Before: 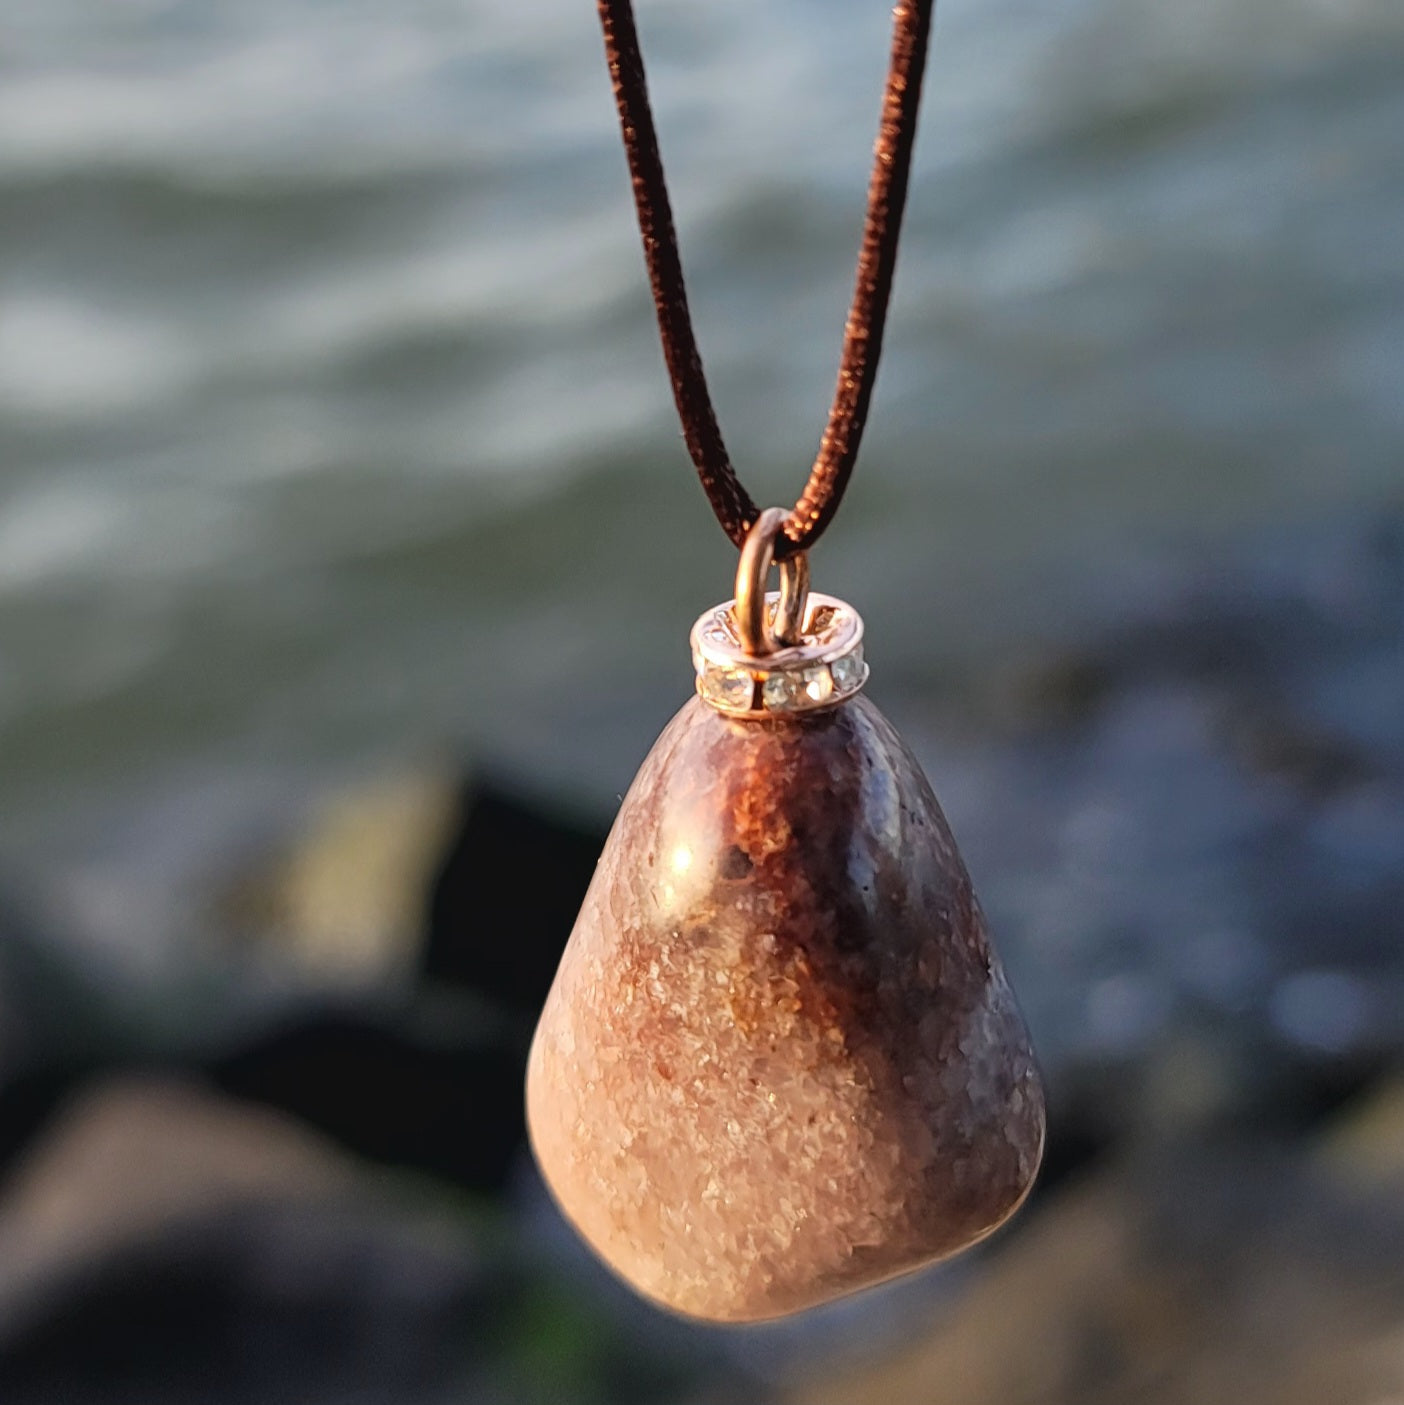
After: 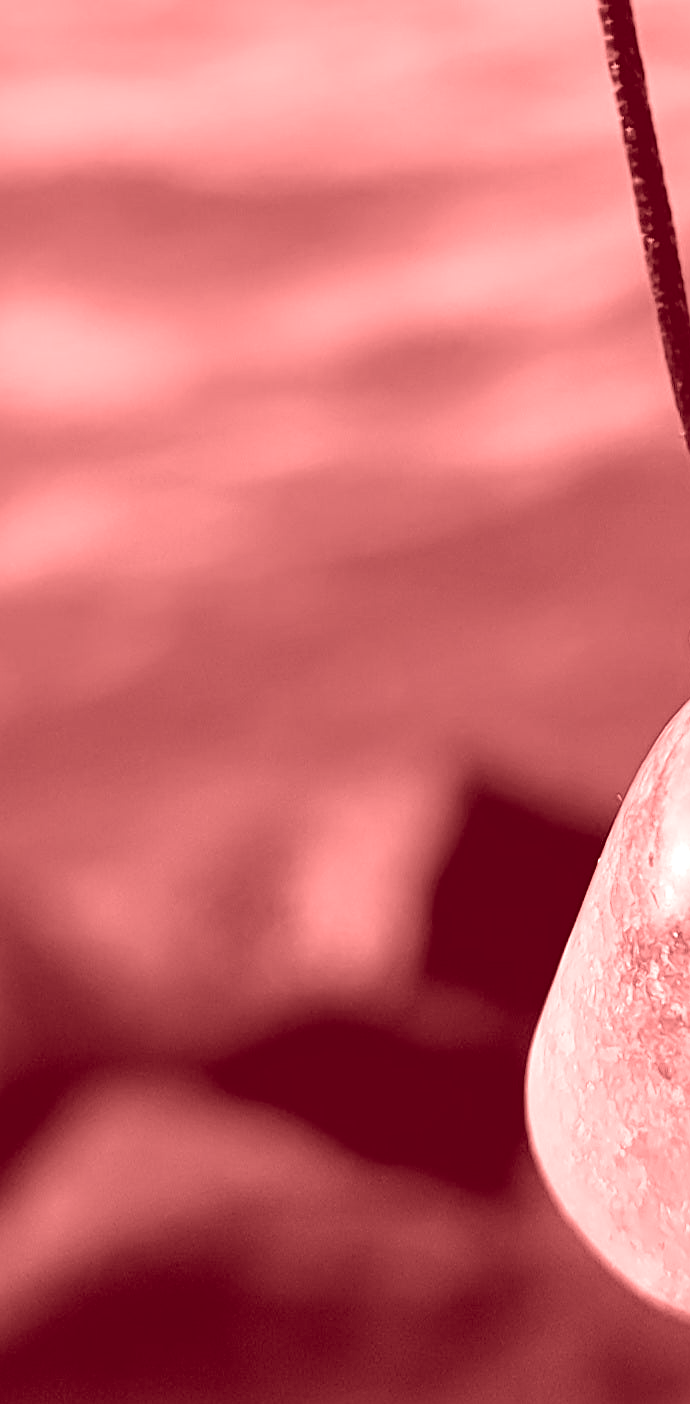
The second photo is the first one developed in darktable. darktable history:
crop and rotate: left 0%, top 0%, right 50.845%
base curve: curves: ch0 [(0, 0) (0.297, 0.298) (1, 1)], preserve colors none
sharpen: on, module defaults
colorize: saturation 60%, source mix 100%
color balance: output saturation 120%
